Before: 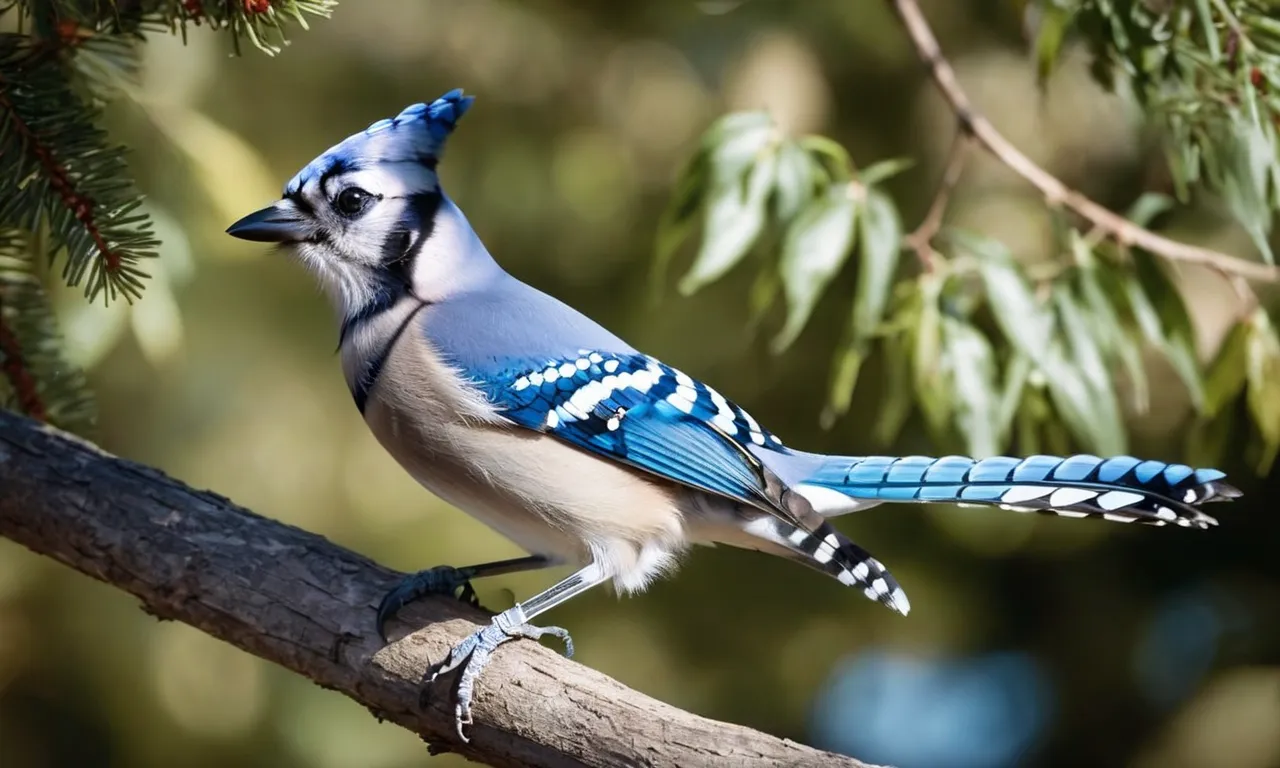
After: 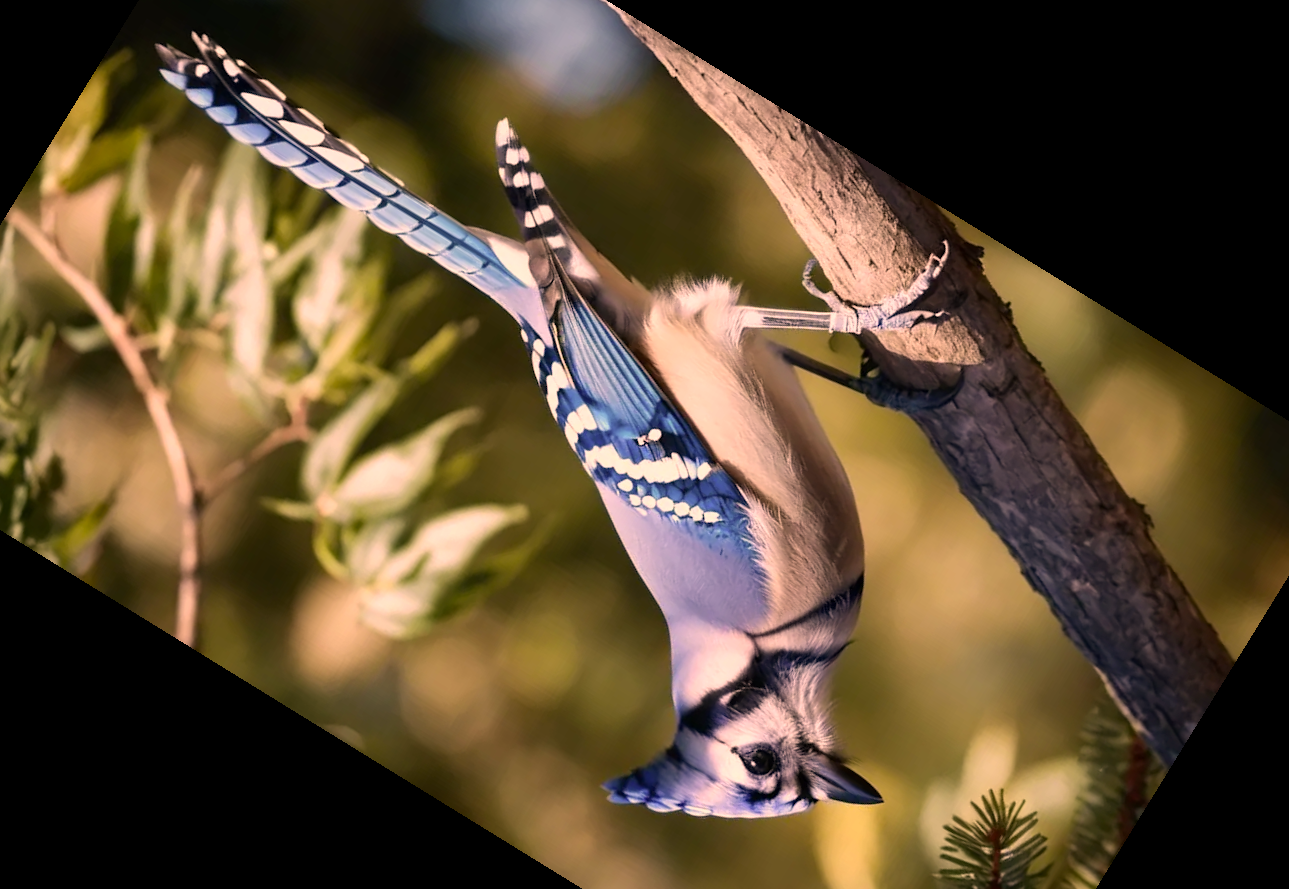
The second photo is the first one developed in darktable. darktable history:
crop and rotate: angle 148.35°, left 9.086%, top 15.683%, right 4.507%, bottom 17.183%
tone equalizer: edges refinement/feathering 500, mask exposure compensation -1.57 EV, preserve details no
color correction: highlights a* 22.48, highlights b* 21.52
